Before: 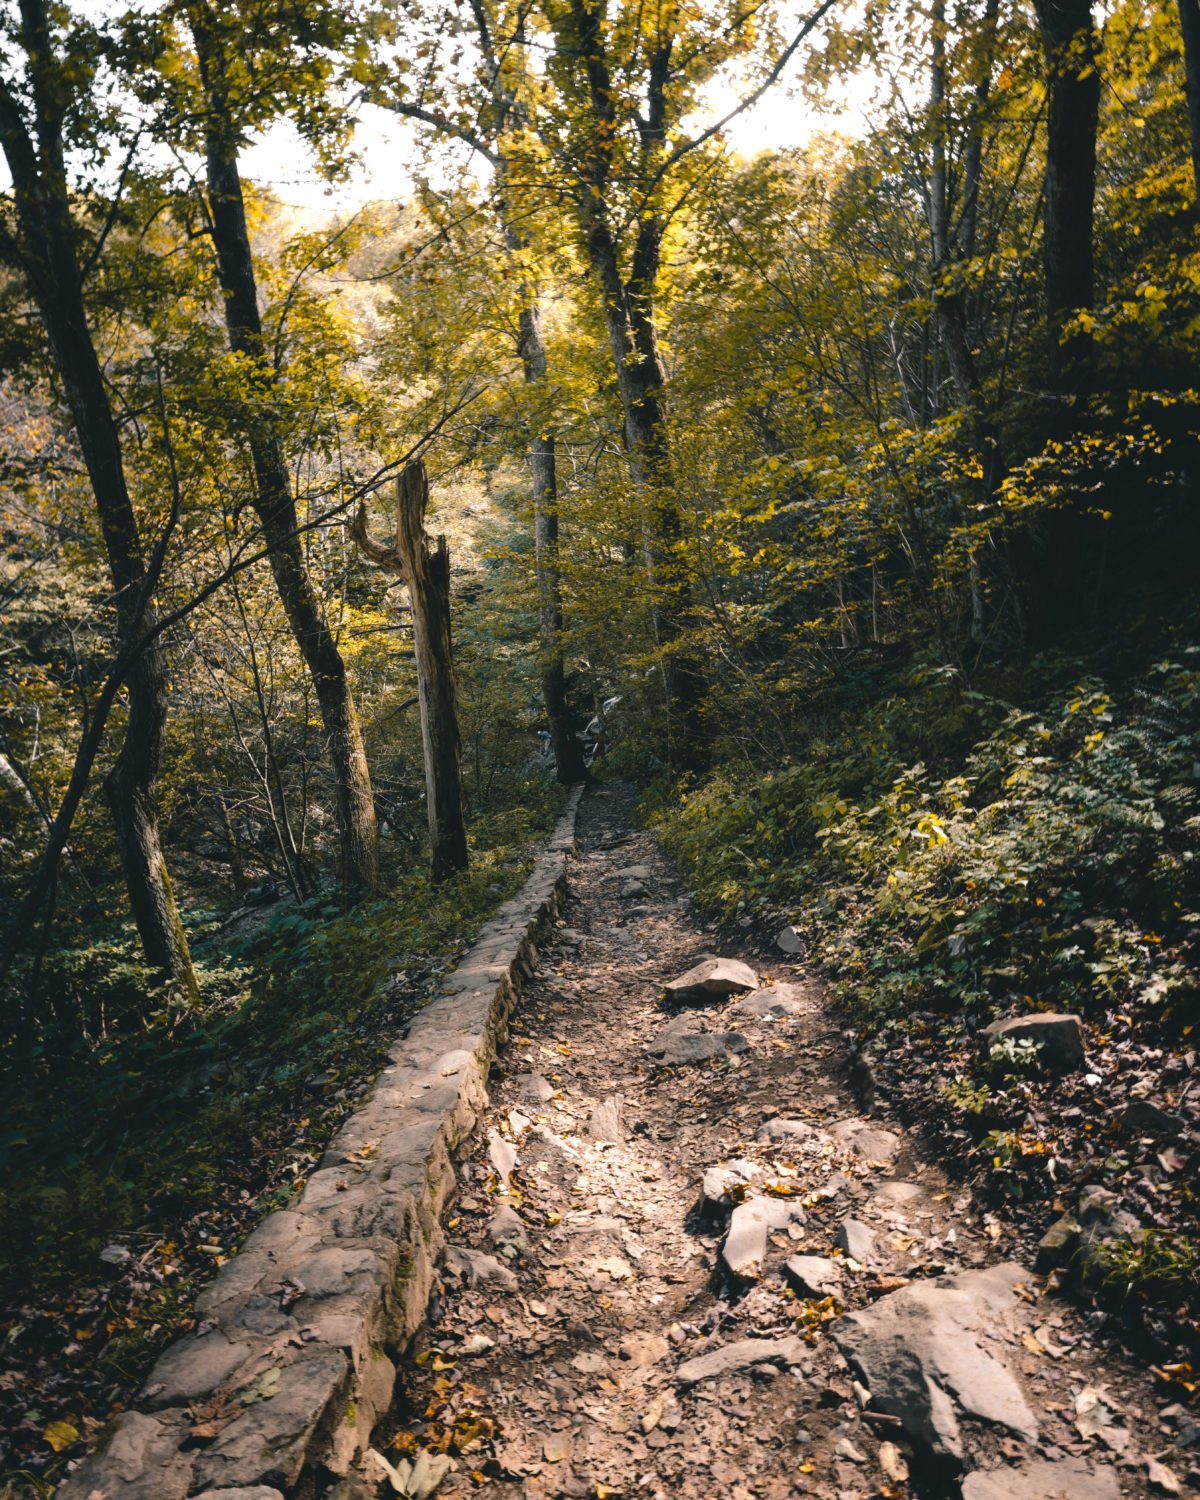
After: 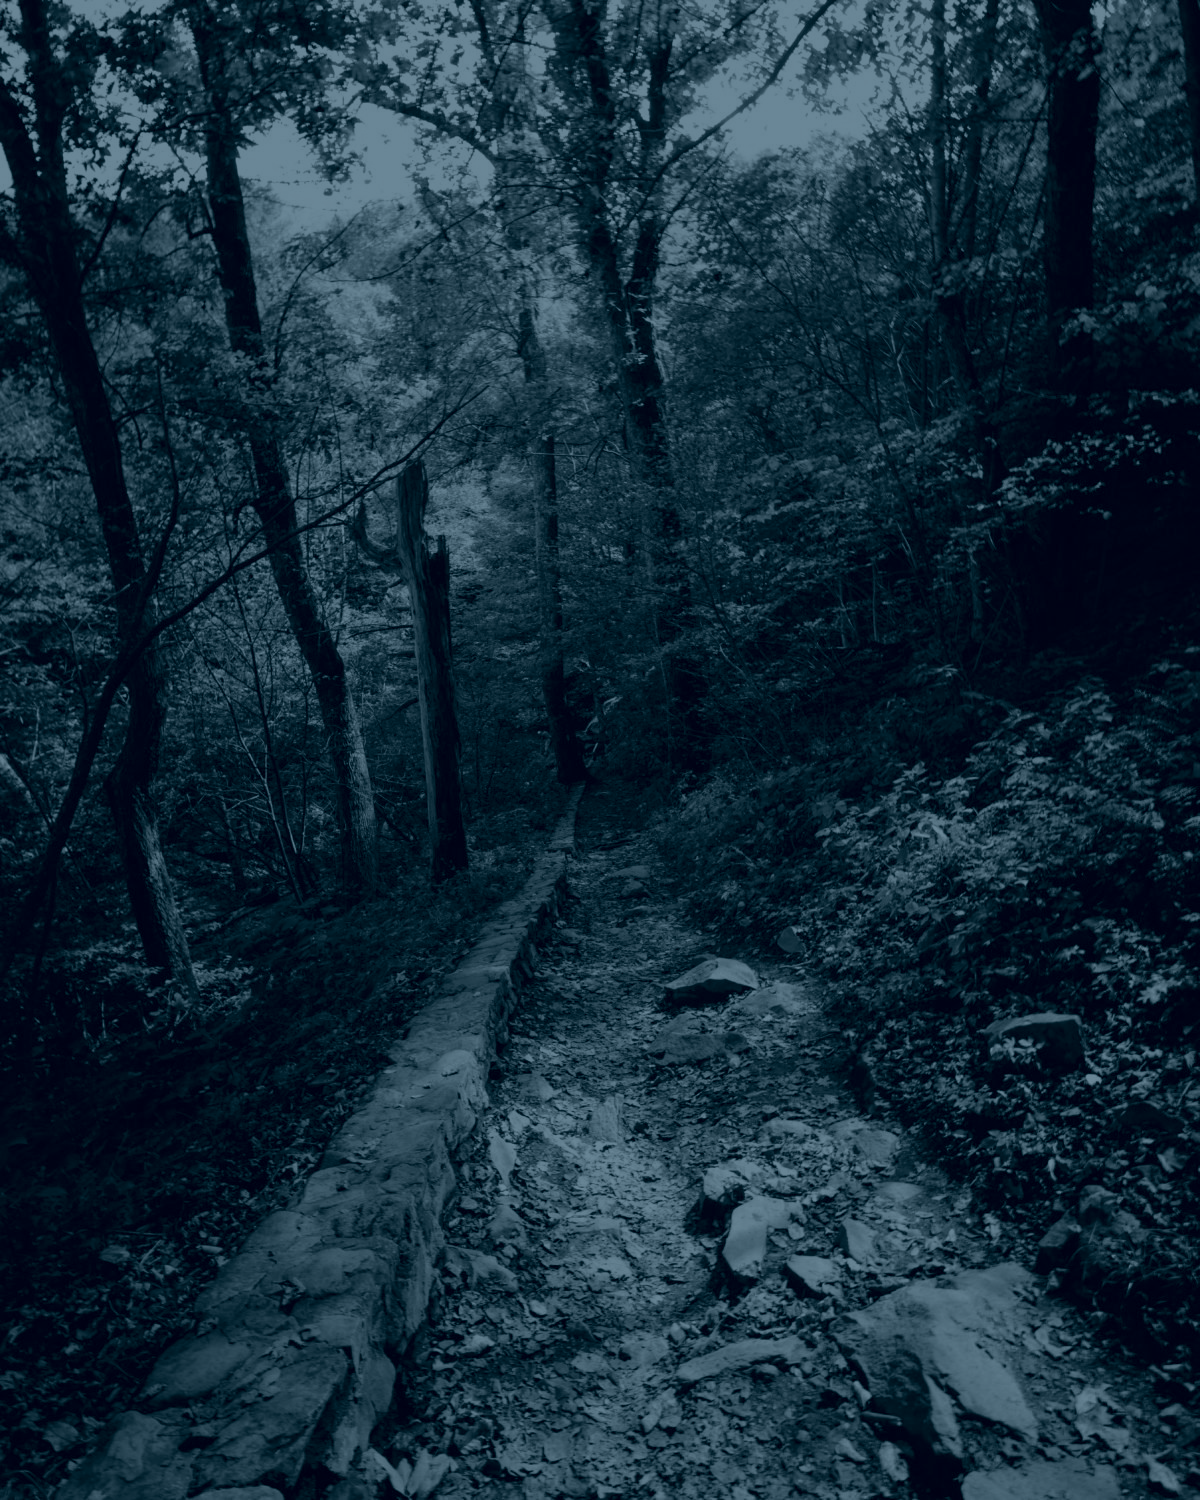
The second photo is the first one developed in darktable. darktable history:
white balance: red 0.931, blue 1.11
colorize: hue 194.4°, saturation 29%, source mix 61.75%, lightness 3.98%, version 1
